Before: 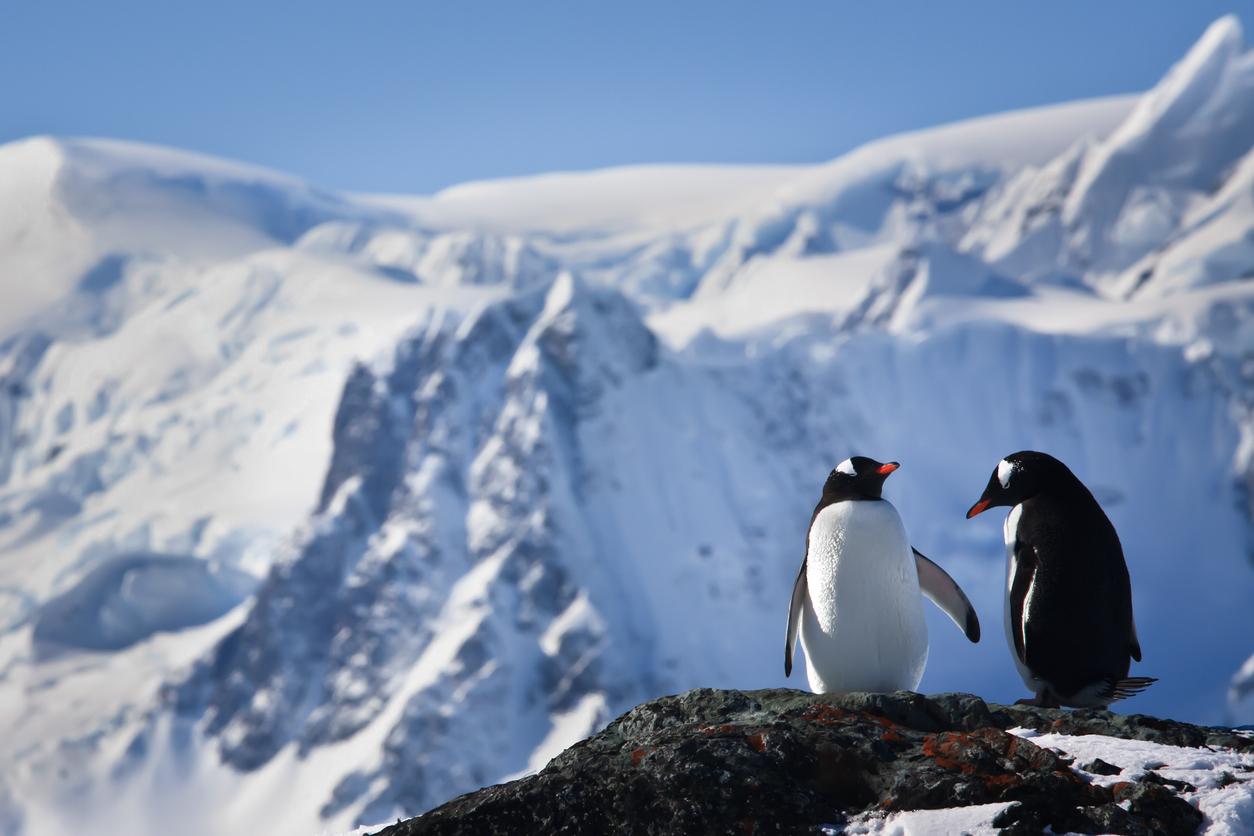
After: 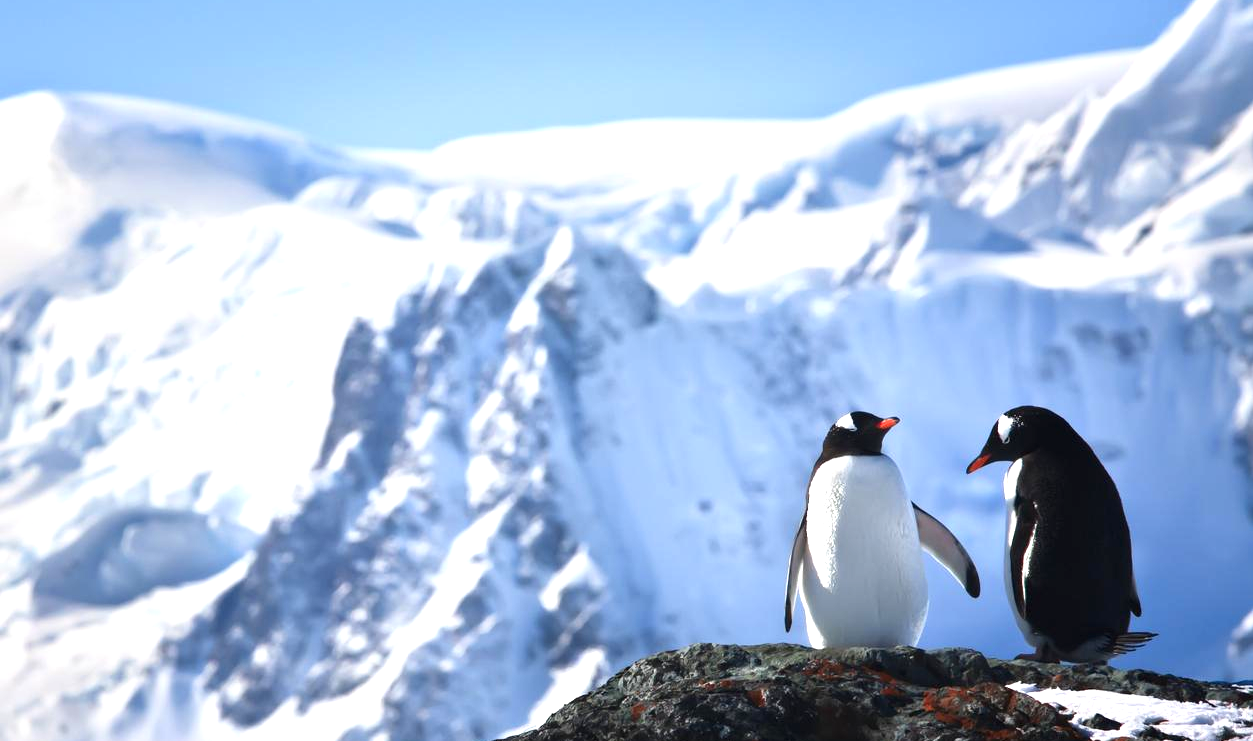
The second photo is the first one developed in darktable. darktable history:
contrast brightness saturation: contrast 0.07
exposure: black level correction 0, exposure 0.897 EV, compensate exposure bias true, compensate highlight preservation false
crop and rotate: top 5.516%, bottom 5.791%
